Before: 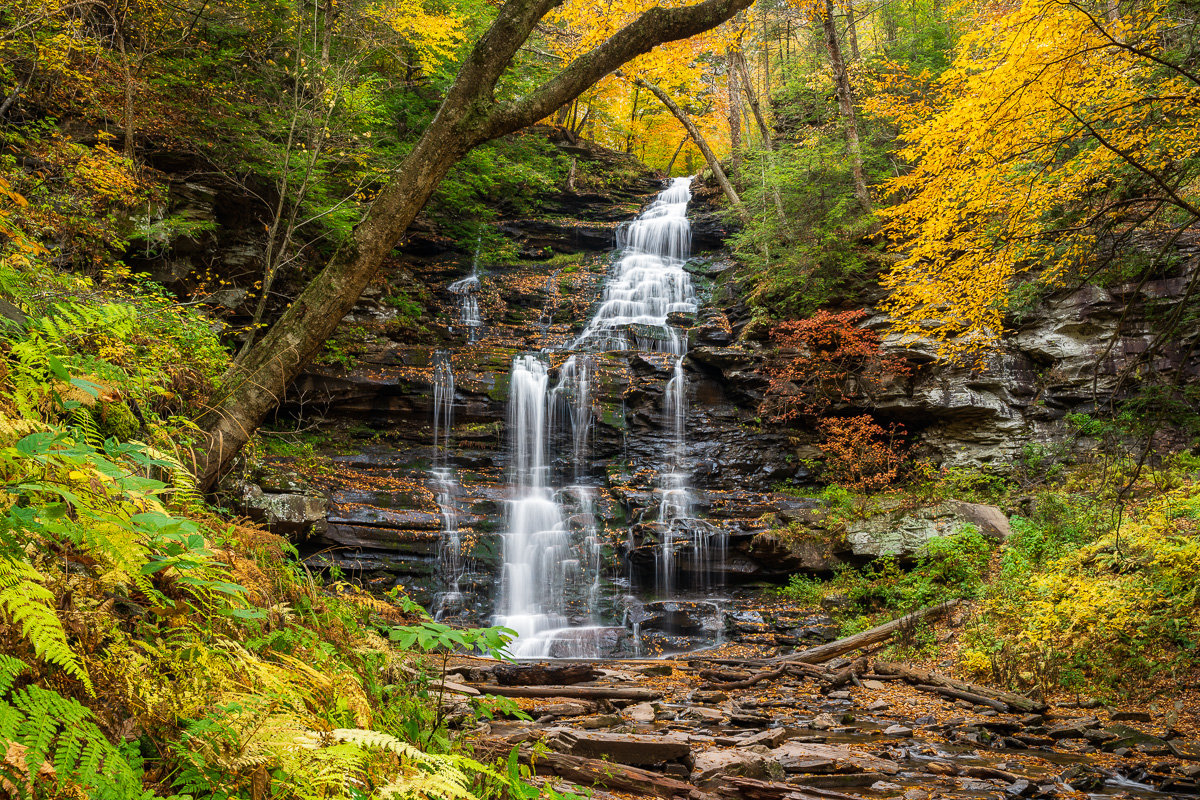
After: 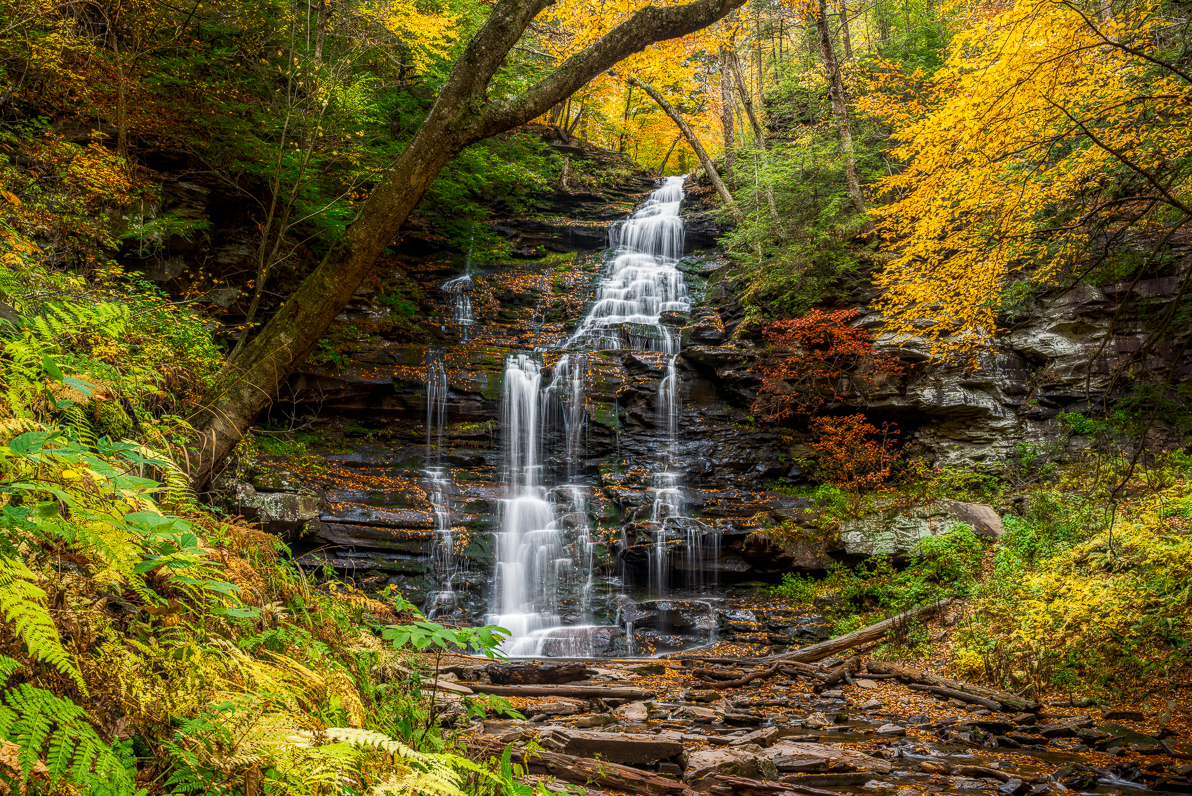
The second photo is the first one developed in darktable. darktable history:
shadows and highlights: shadows -88.03, highlights -35.45, shadows color adjustment 99.15%, highlights color adjustment 0%, soften with gaussian
local contrast: highlights 0%, shadows 0%, detail 133%
exposure: compensate highlight preservation false
crop and rotate: left 0.614%, top 0.179%, bottom 0.309%
